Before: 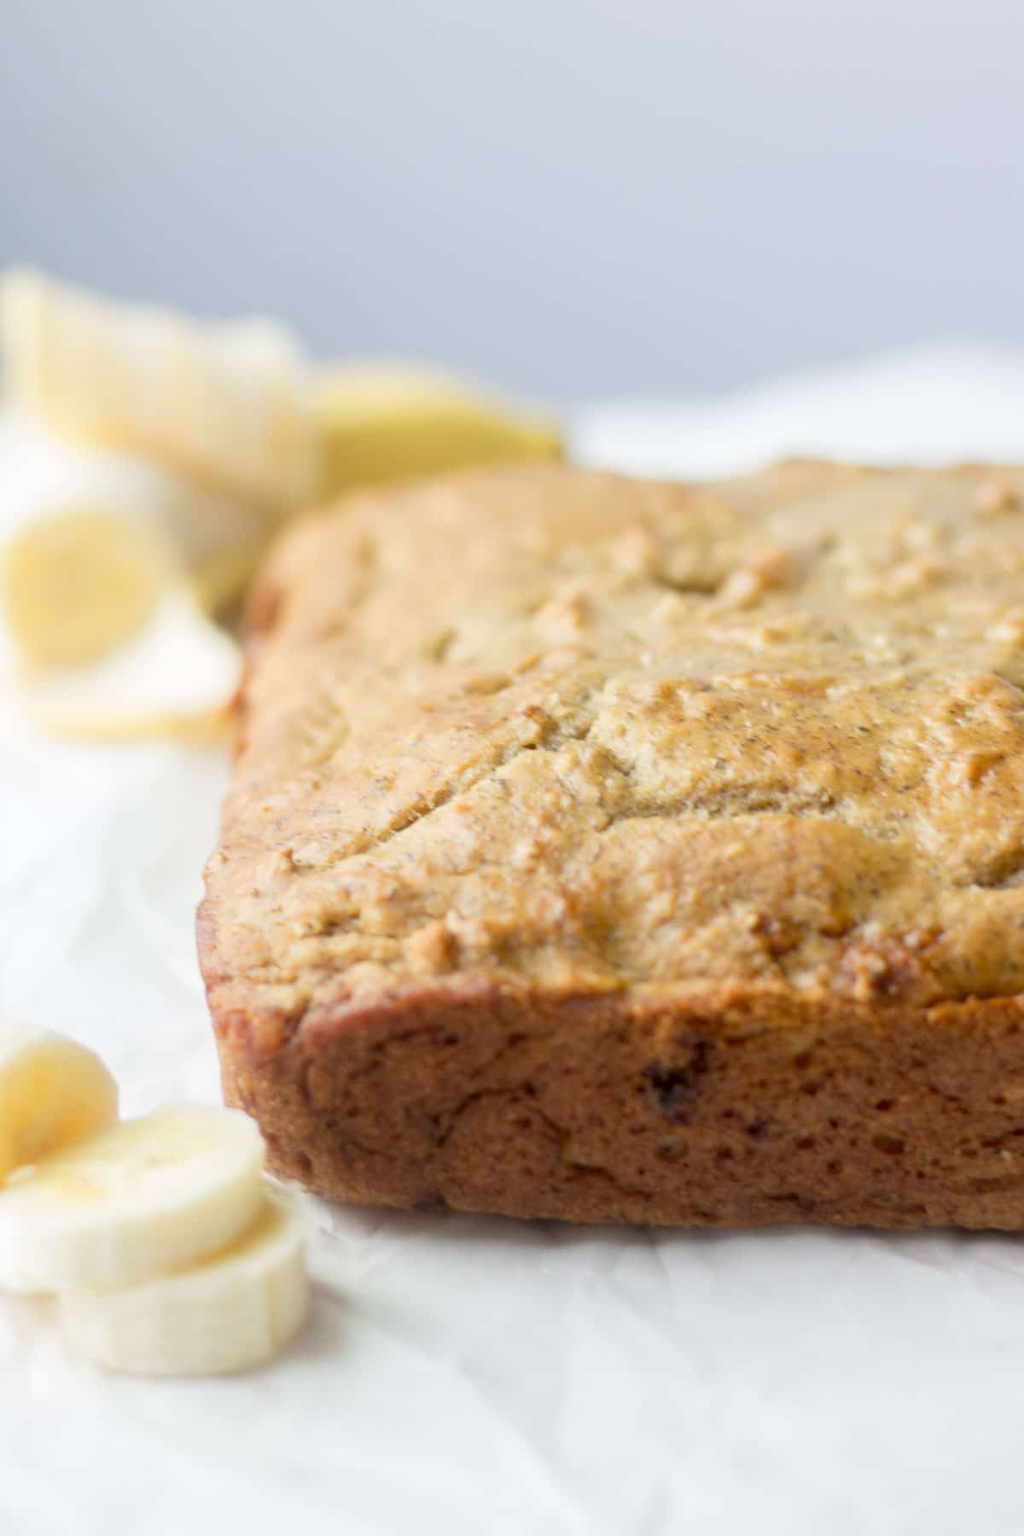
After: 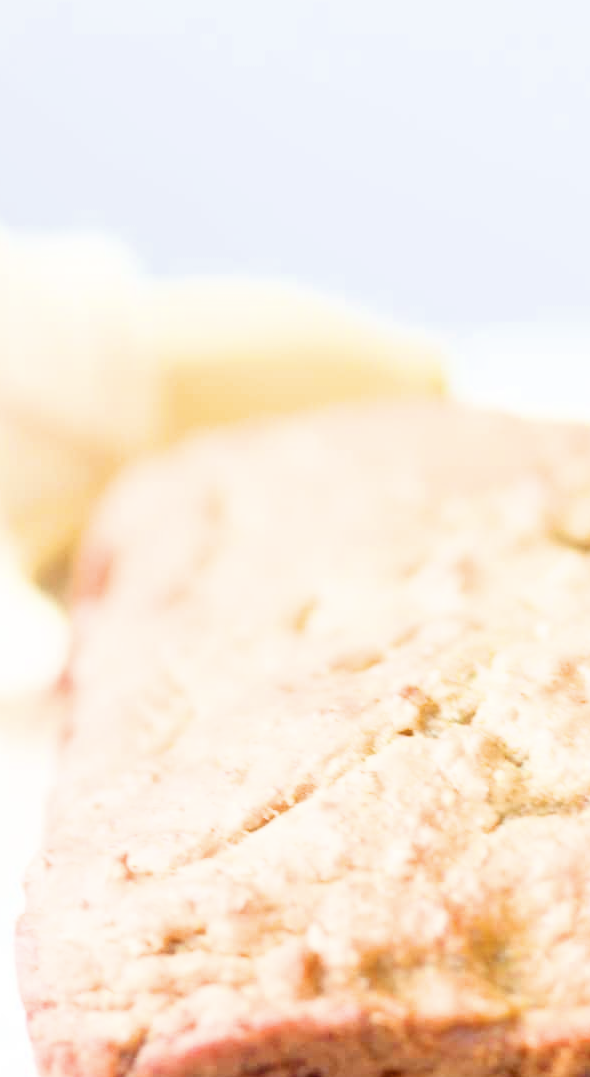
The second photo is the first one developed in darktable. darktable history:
filmic rgb: black relative exposure -7.78 EV, white relative exposure 4.39 EV, hardness 3.75, latitude 49.09%, contrast 1.101
crop: left 17.939%, top 7.908%, right 32.819%, bottom 32.227%
shadows and highlights: radius 125.68, shadows 21.14, highlights -21.89, low approximation 0.01
color balance rgb: linear chroma grading › shadows -2.587%, linear chroma grading › highlights -14.761%, linear chroma grading › global chroma -9.81%, linear chroma grading › mid-tones -10.027%, perceptual saturation grading › global saturation 19.75%
exposure: black level correction 0, exposure 1.676 EV, compensate highlight preservation false
